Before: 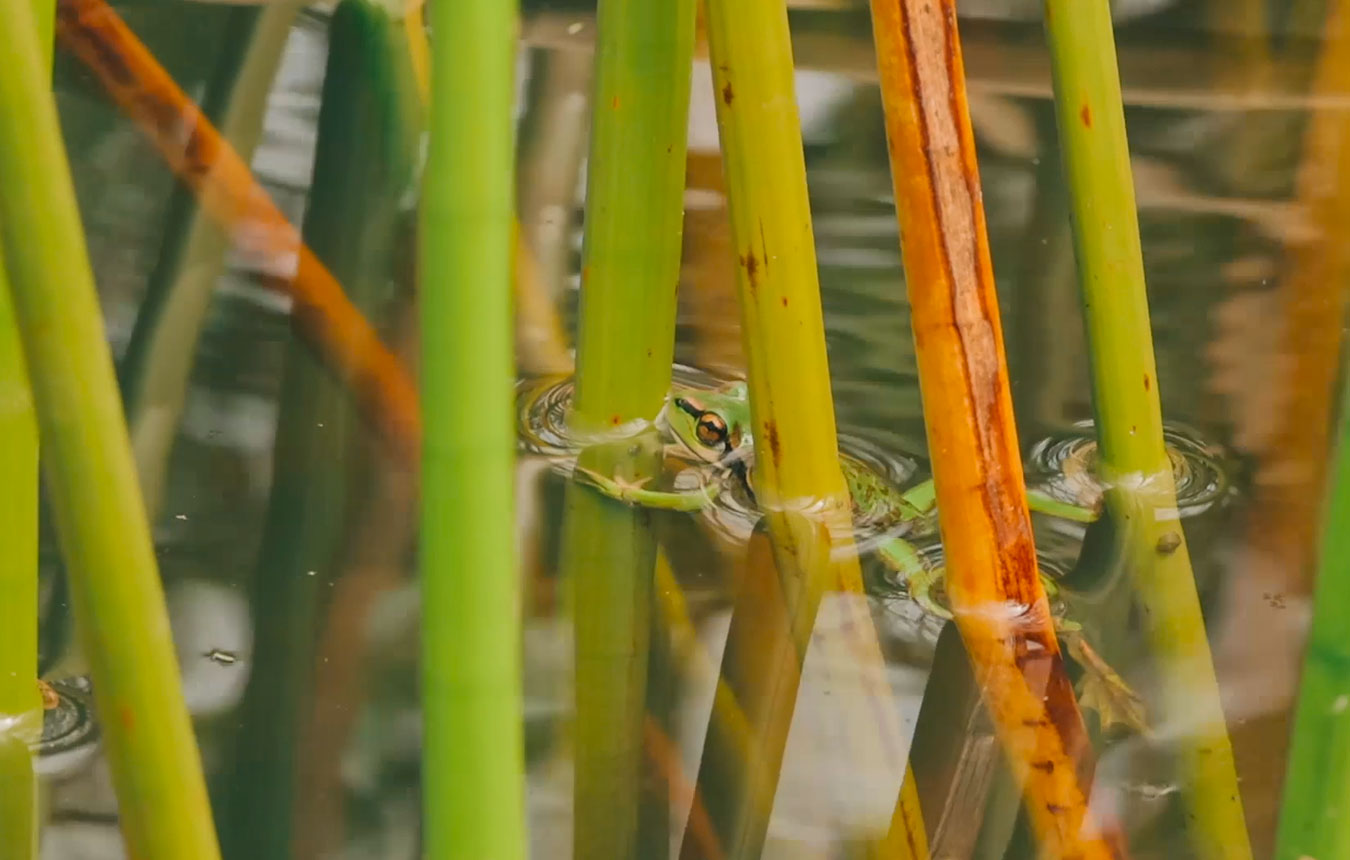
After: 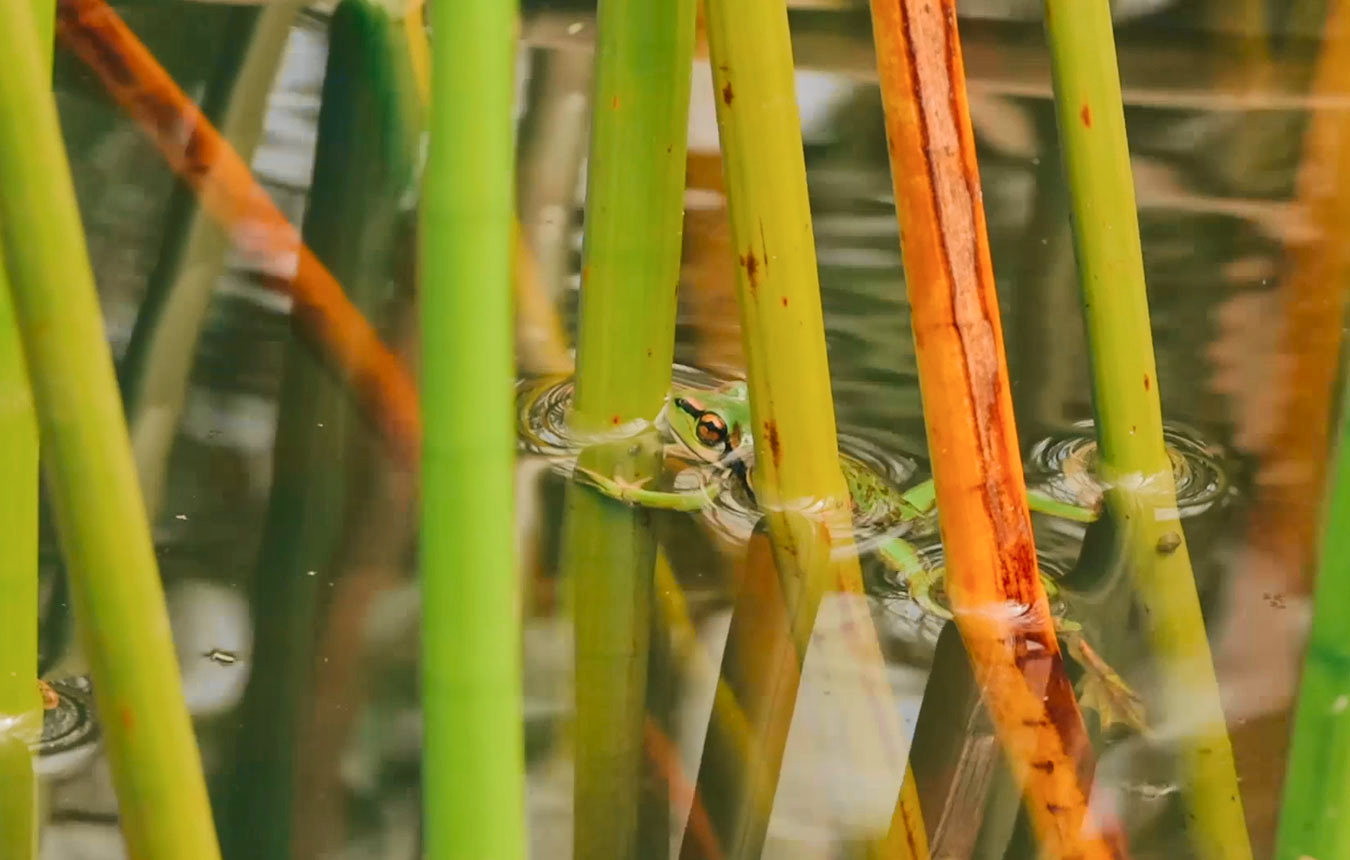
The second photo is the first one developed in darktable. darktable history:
tone curve: curves: ch0 [(0, 0.015) (0.037, 0.032) (0.131, 0.113) (0.275, 0.26) (0.497, 0.531) (0.617, 0.663) (0.704, 0.748) (0.813, 0.842) (0.911, 0.931) (0.997, 1)]; ch1 [(0, 0) (0.301, 0.3) (0.444, 0.438) (0.493, 0.494) (0.501, 0.499) (0.534, 0.543) (0.582, 0.605) (0.658, 0.687) (0.746, 0.79) (1, 1)]; ch2 [(0, 0) (0.246, 0.234) (0.36, 0.356) (0.415, 0.426) (0.476, 0.492) (0.502, 0.499) (0.525, 0.513) (0.533, 0.534) (0.586, 0.598) (0.634, 0.643) (0.706, 0.717) (0.853, 0.83) (1, 0.951)], color space Lab, independent channels, preserve colors none
